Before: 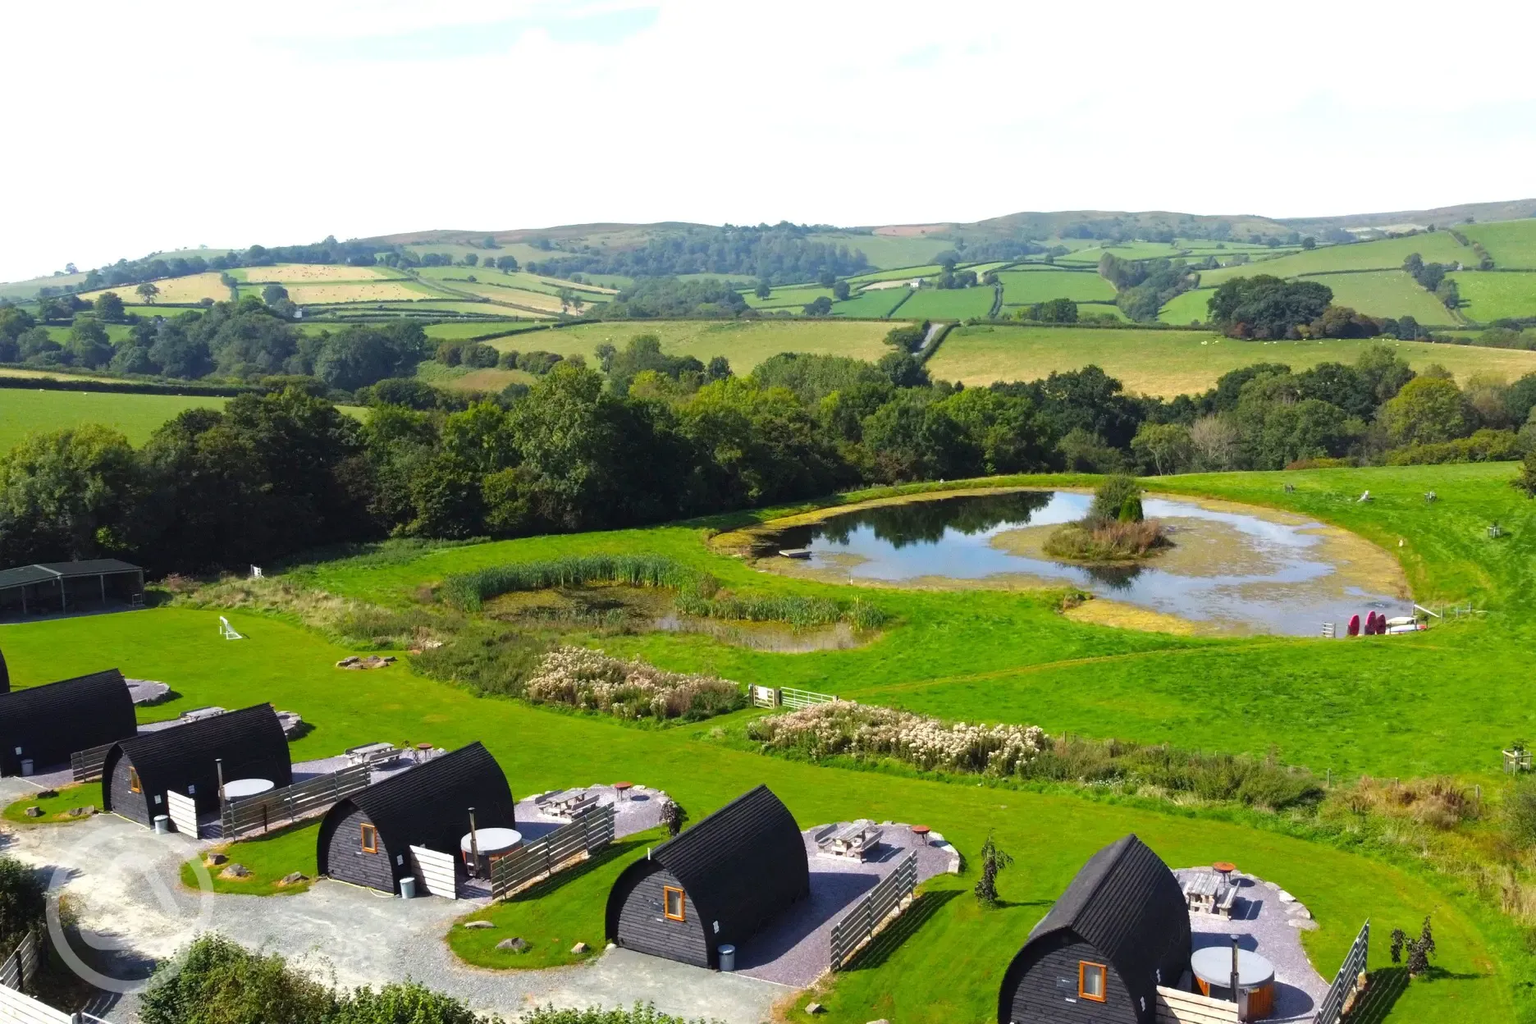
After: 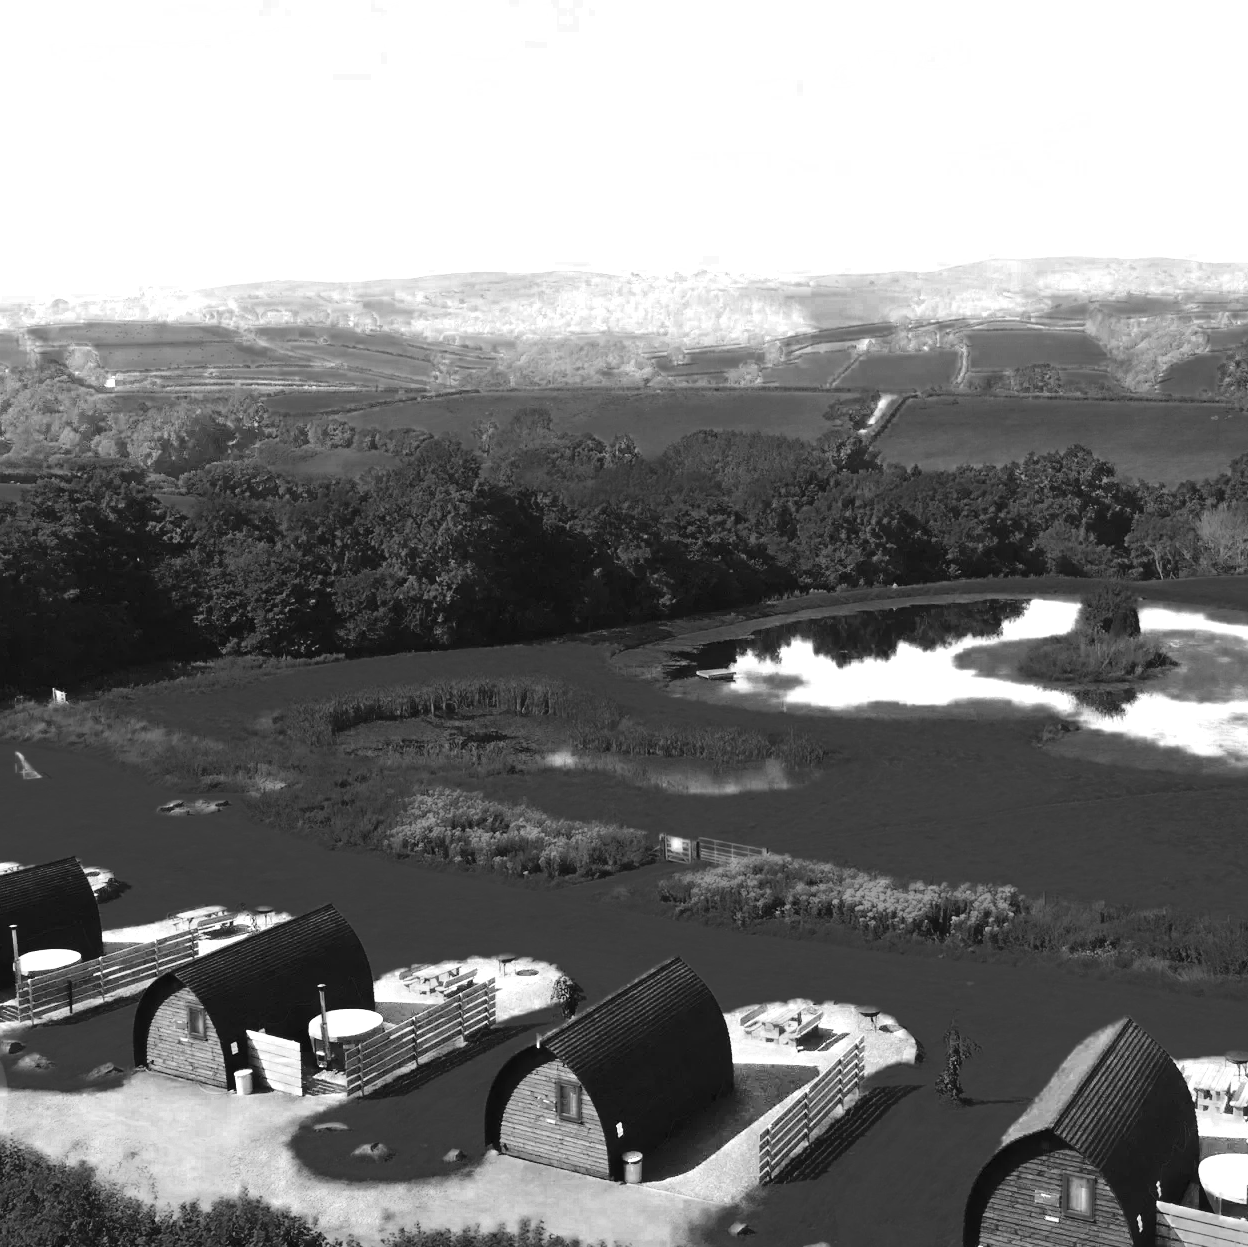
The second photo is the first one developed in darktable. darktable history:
base curve: curves: ch0 [(0, 0) (0.032, 0.037) (0.105, 0.228) (0.435, 0.76) (0.856, 0.983) (1, 1)]
crop and rotate: left 13.537%, right 19.796%
color zones: curves: ch0 [(0.287, 0.048) (0.493, 0.484) (0.737, 0.816)]; ch1 [(0, 0) (0.143, 0) (0.286, 0) (0.429, 0) (0.571, 0) (0.714, 0) (0.857, 0)]
color correction: saturation 1.1
